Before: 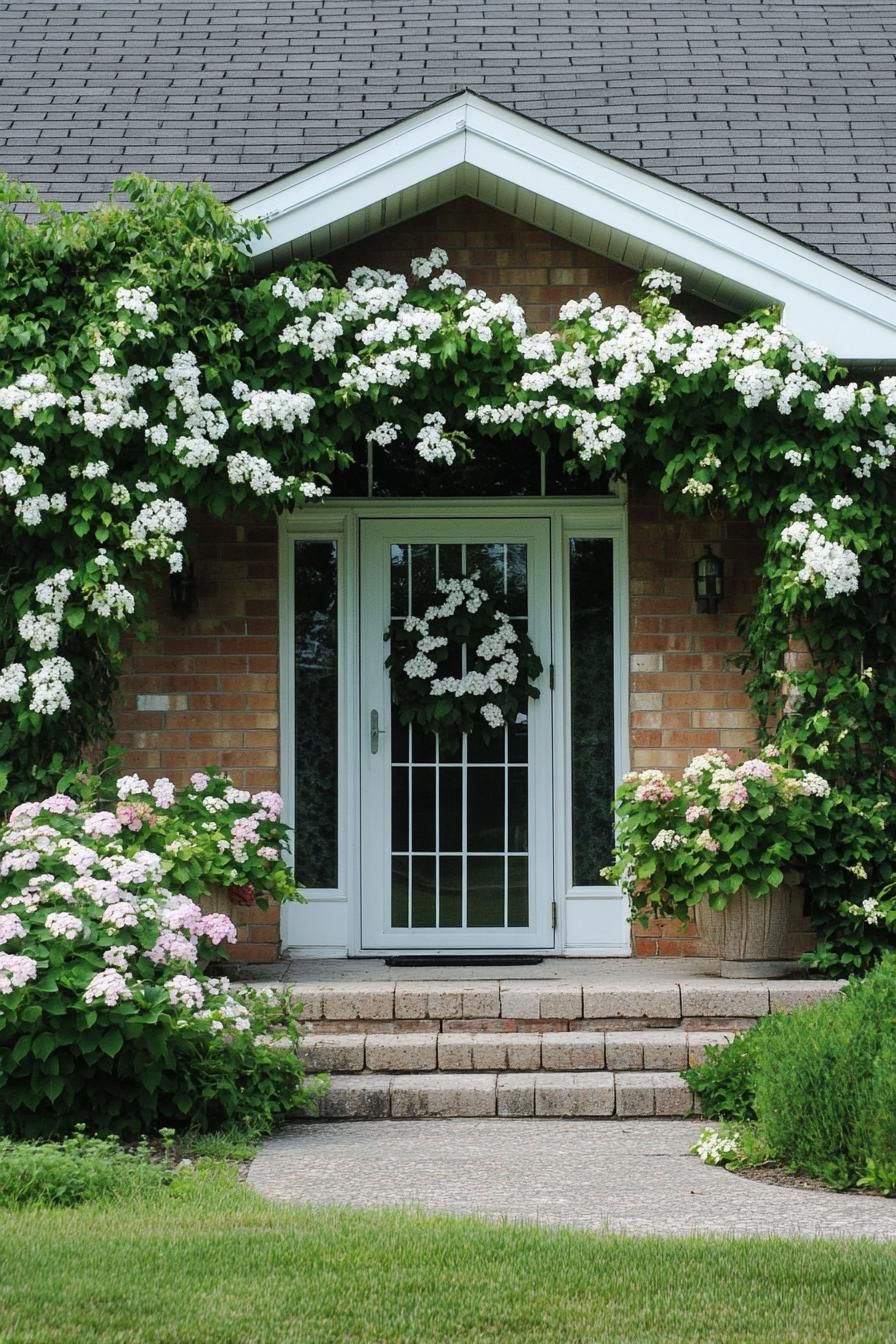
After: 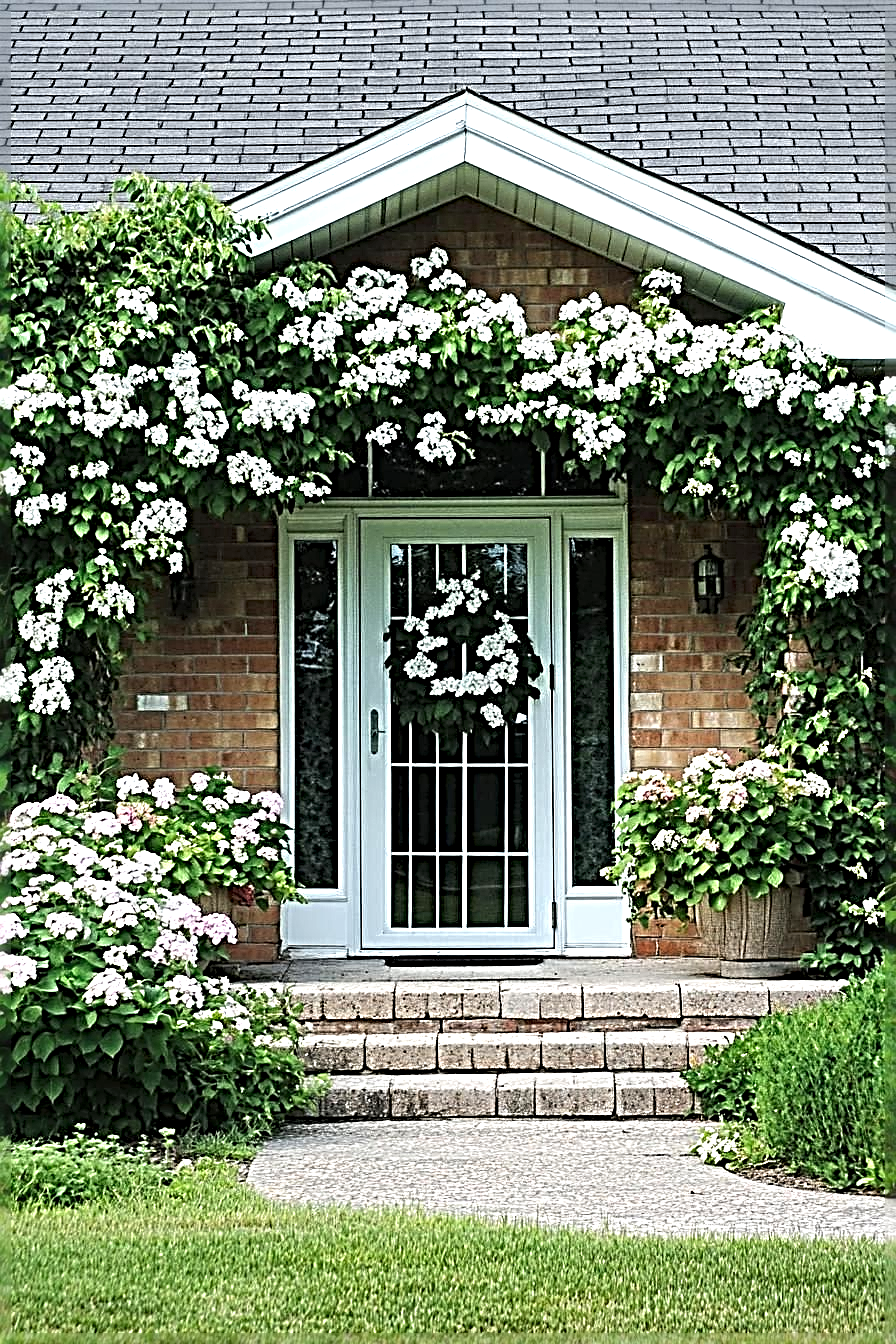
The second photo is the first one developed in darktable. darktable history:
exposure: exposure 0.603 EV, compensate highlight preservation false
sharpen: radius 4.047, amount 1.987
